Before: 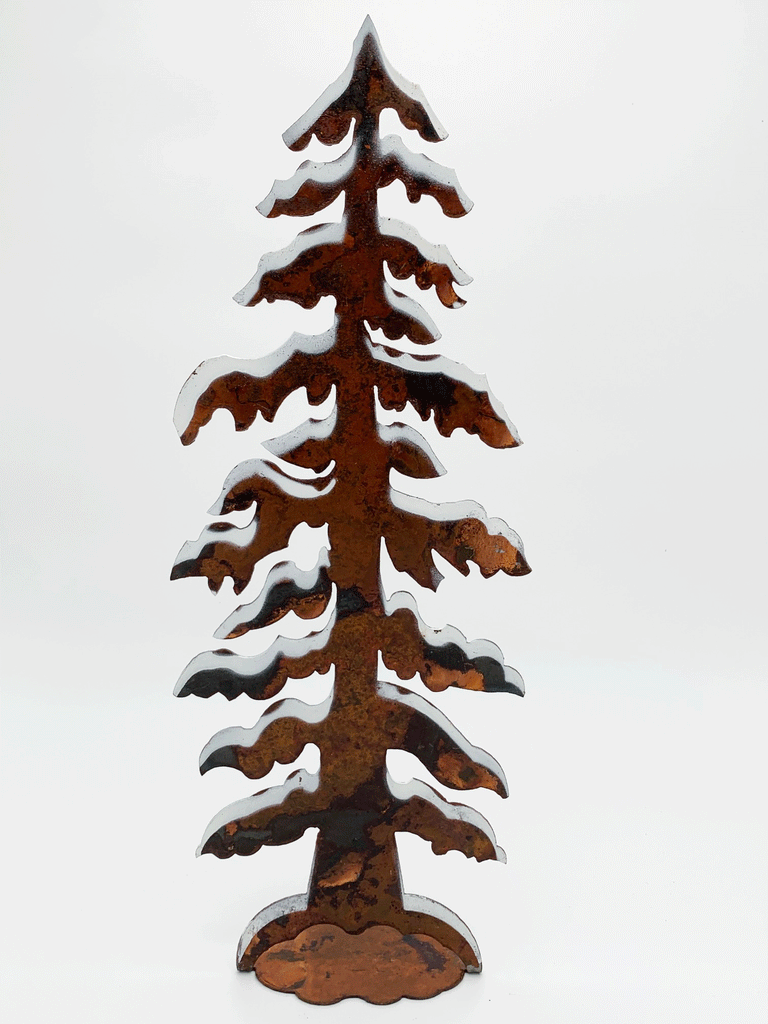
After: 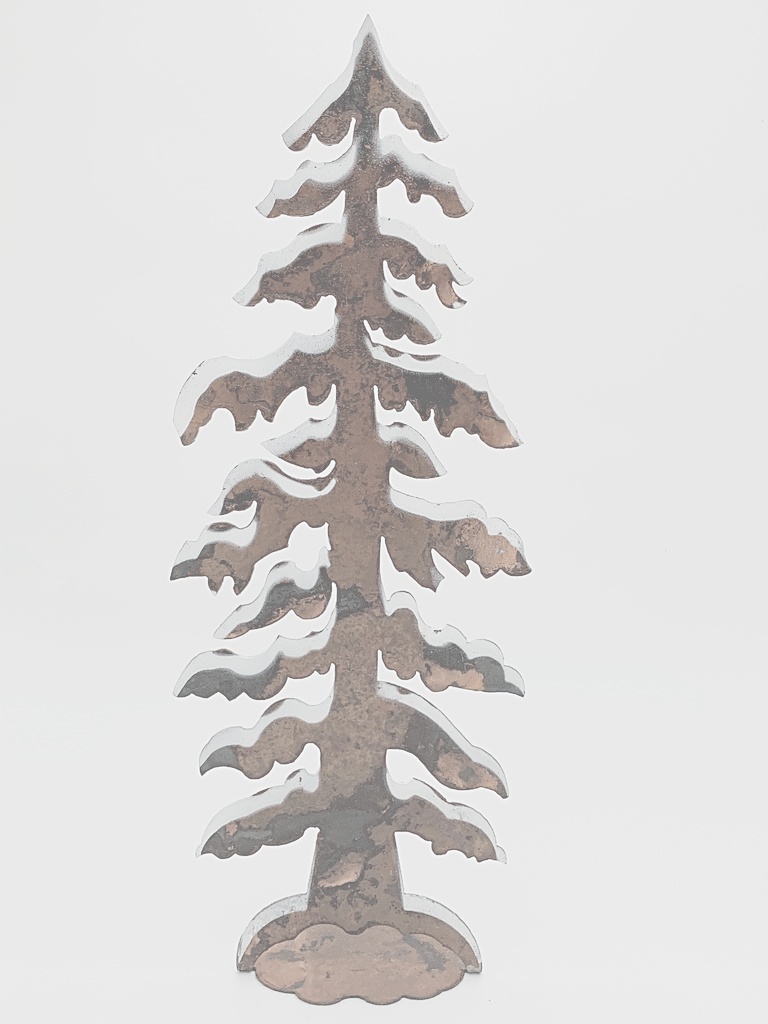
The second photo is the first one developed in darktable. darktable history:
contrast brightness saturation: contrast -0.313, brightness 0.763, saturation -0.774
haze removal: compatibility mode true, adaptive false
levels: levels [0.026, 0.507, 0.987]
sharpen: on, module defaults
